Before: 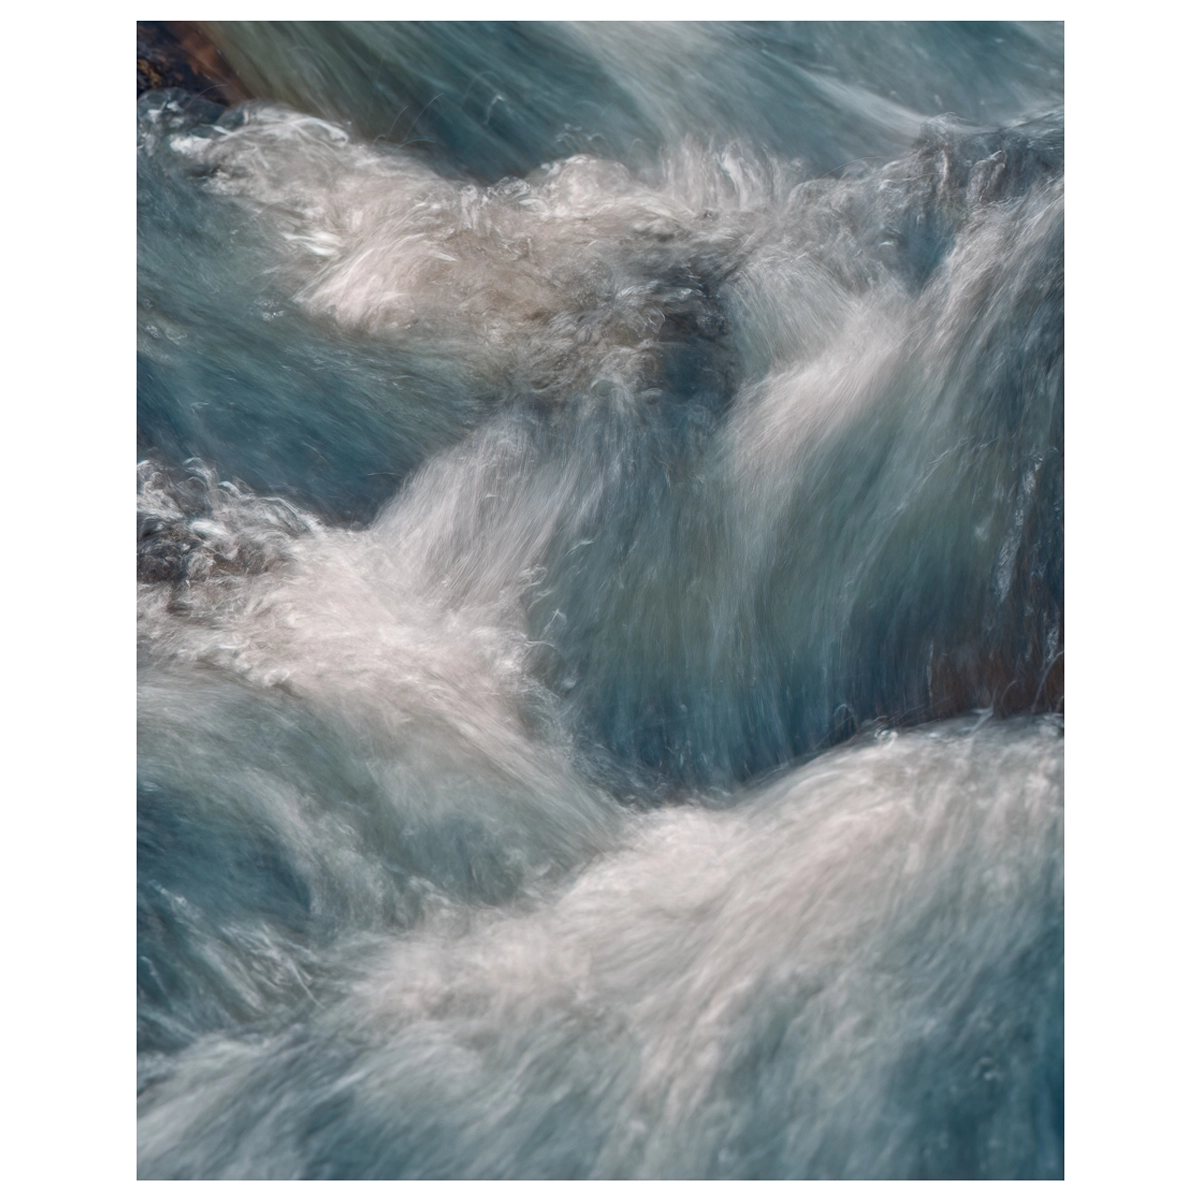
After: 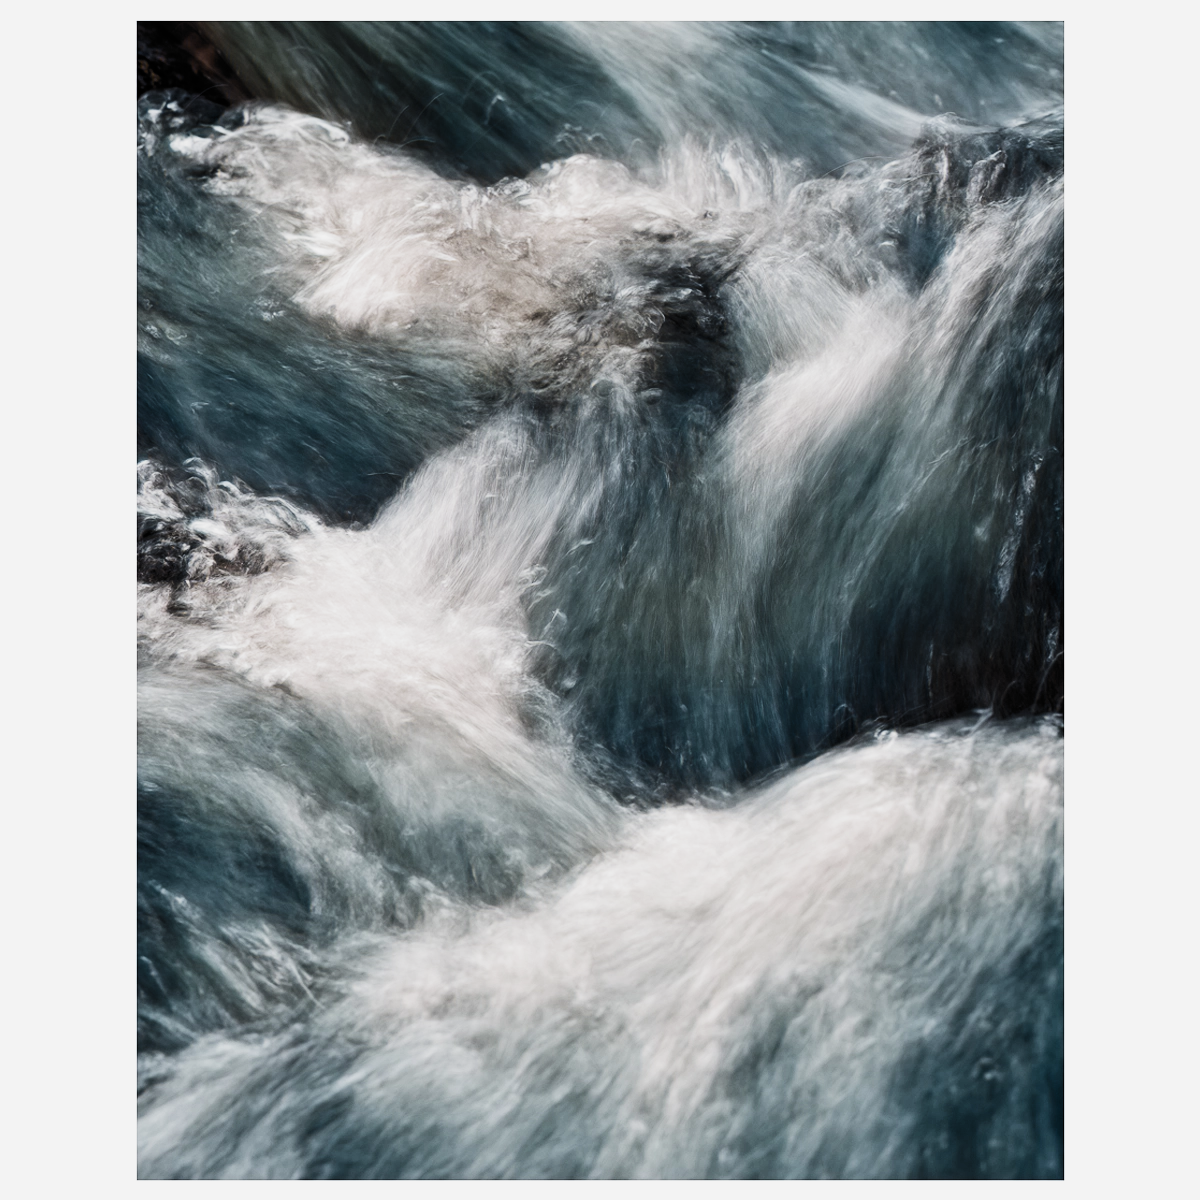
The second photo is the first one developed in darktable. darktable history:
tone equalizer: on, module defaults
contrast brightness saturation: contrast 0.298
filmic rgb: black relative exposure -5.05 EV, white relative exposure 3.96 EV, threshold 3.04 EV, hardness 2.9, contrast 1.298, highlights saturation mix -31.46%, add noise in highlights 0.001, color science v3 (2019), use custom middle-gray values true, contrast in highlights soft, enable highlight reconstruction true
